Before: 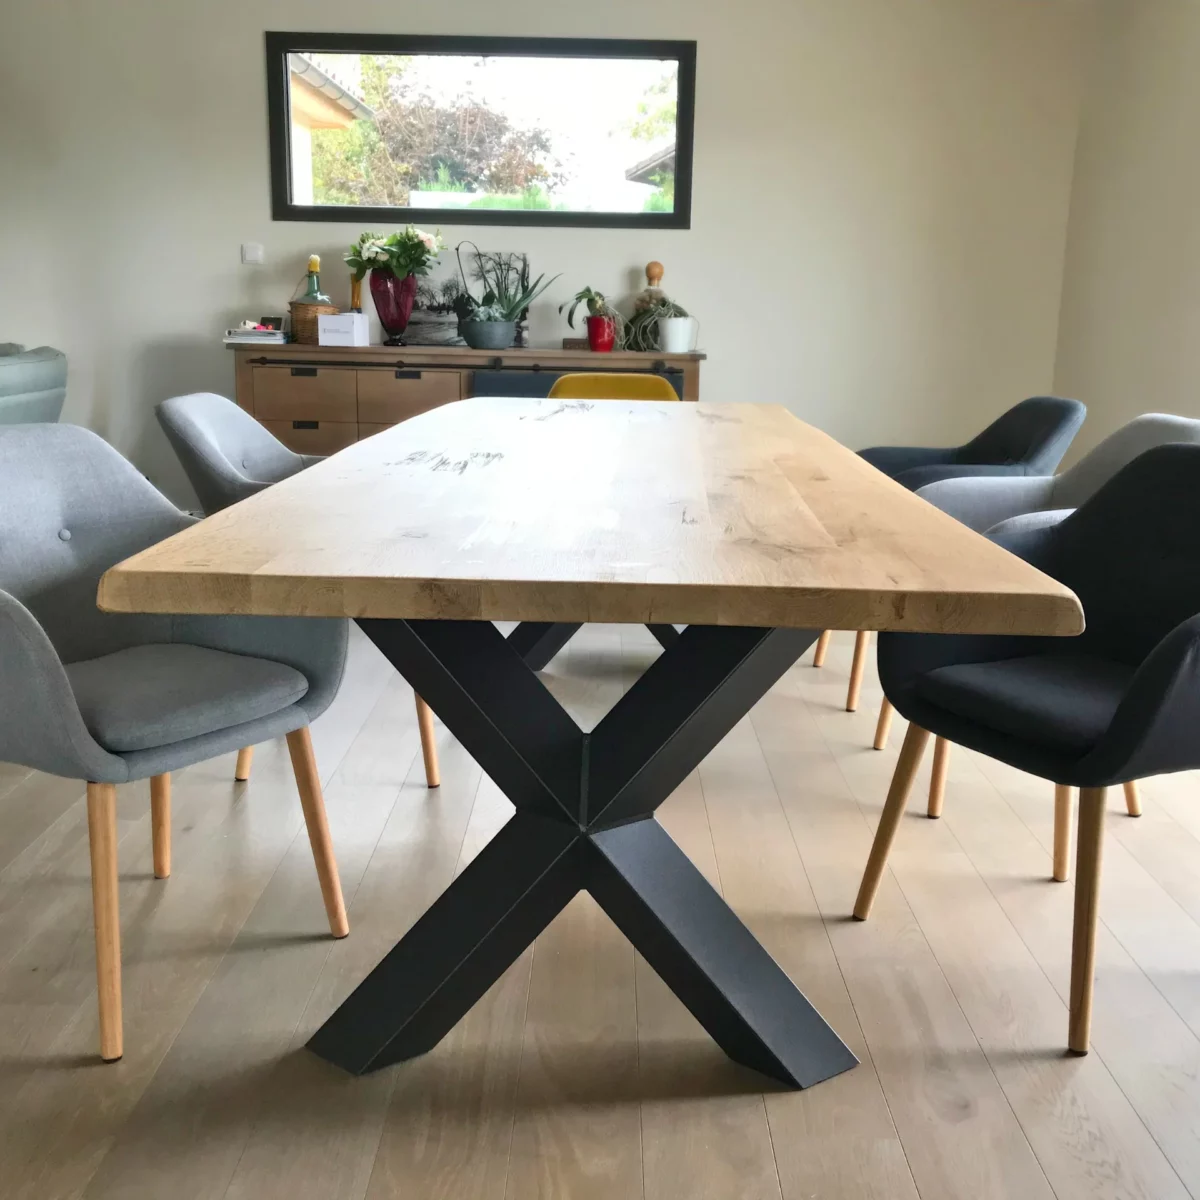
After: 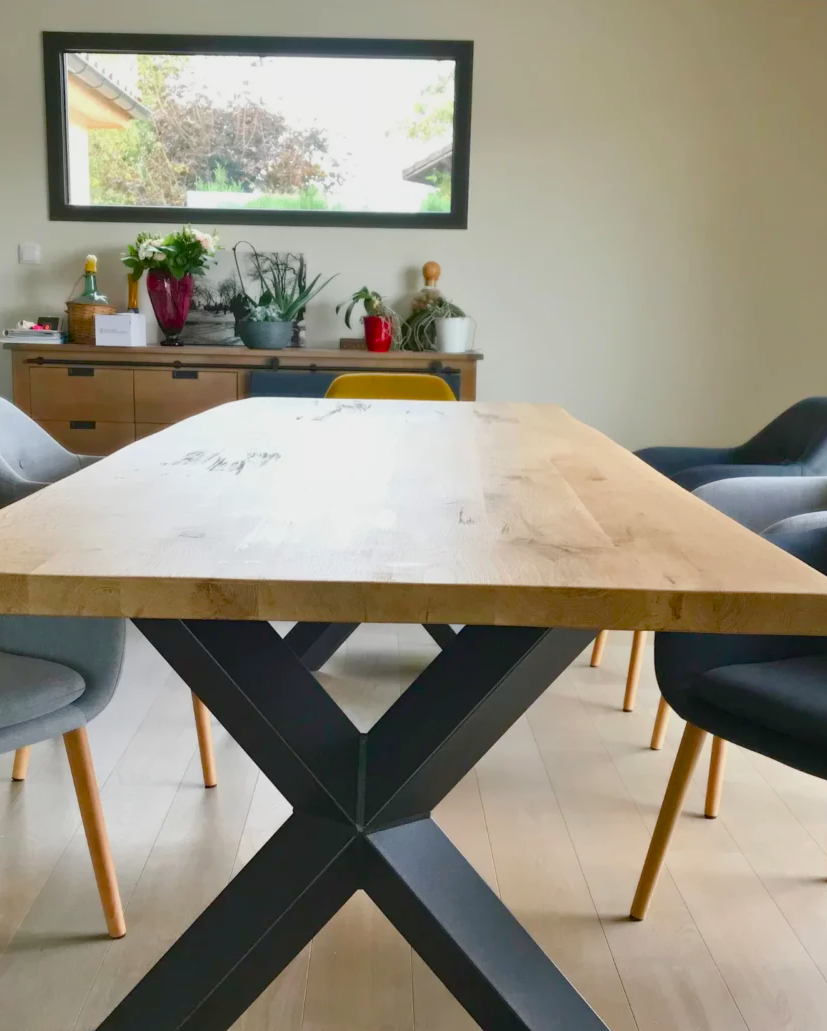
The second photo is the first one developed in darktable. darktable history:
crop: left 18.656%, right 12.424%, bottom 14.019%
color balance rgb: perceptual saturation grading › global saturation 20%, perceptual saturation grading › highlights -25.242%, perceptual saturation grading › shadows 50.028%, contrast -9.713%
